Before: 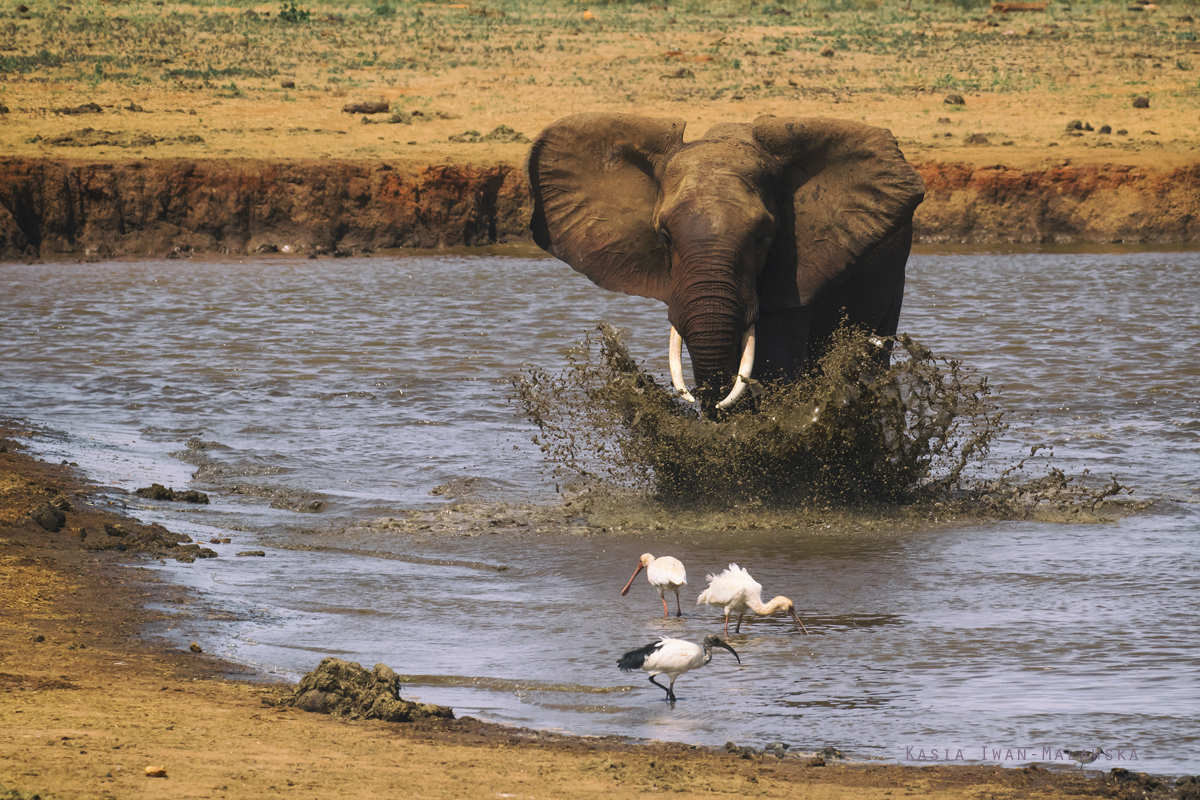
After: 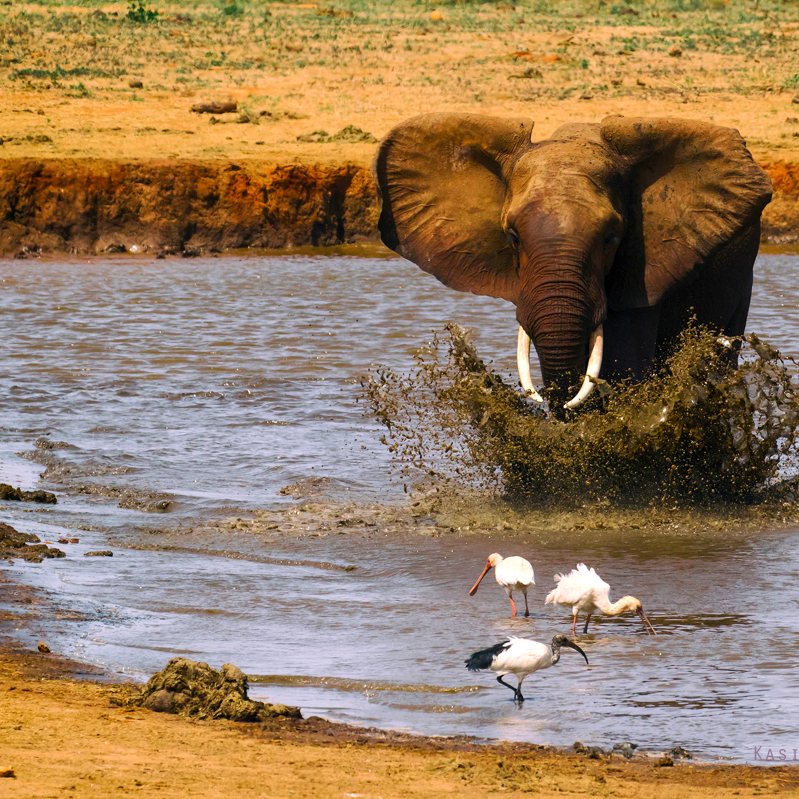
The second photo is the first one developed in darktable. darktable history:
color balance rgb: global offset › luminance -0.51%, perceptual saturation grading › global saturation 27.53%, perceptual saturation grading › highlights -25%, perceptual saturation grading › shadows 25%, perceptual brilliance grading › highlights 6.62%, perceptual brilliance grading › mid-tones 17.07%, perceptual brilliance grading › shadows -5.23%
crop and rotate: left 12.673%, right 20.66%
